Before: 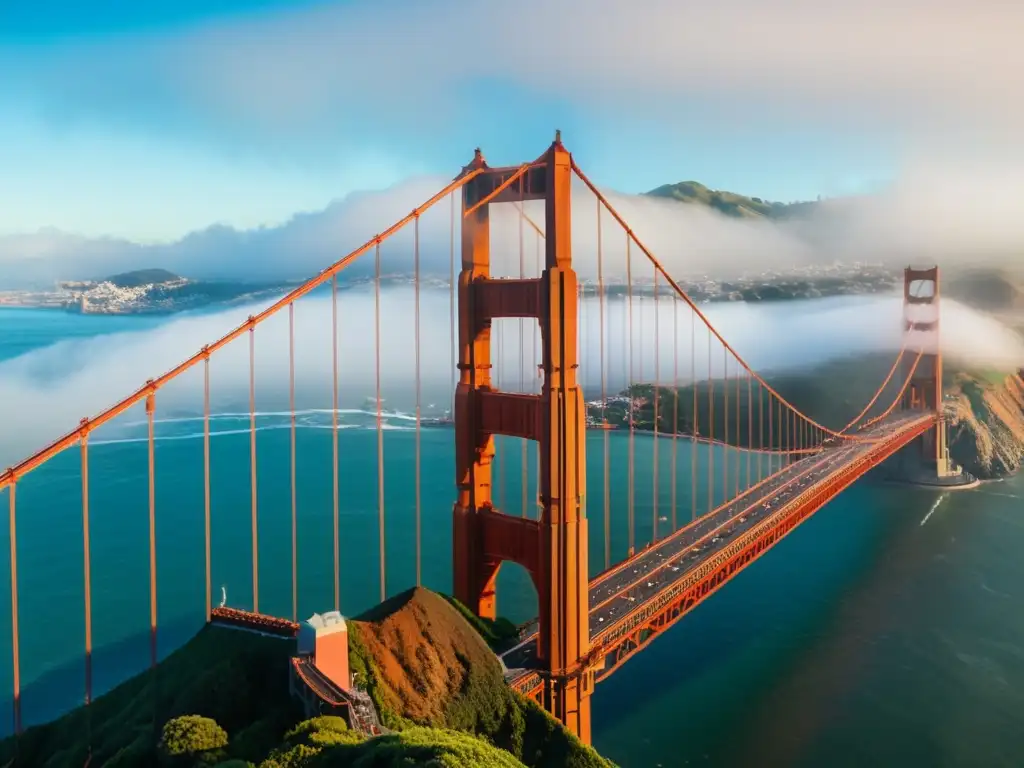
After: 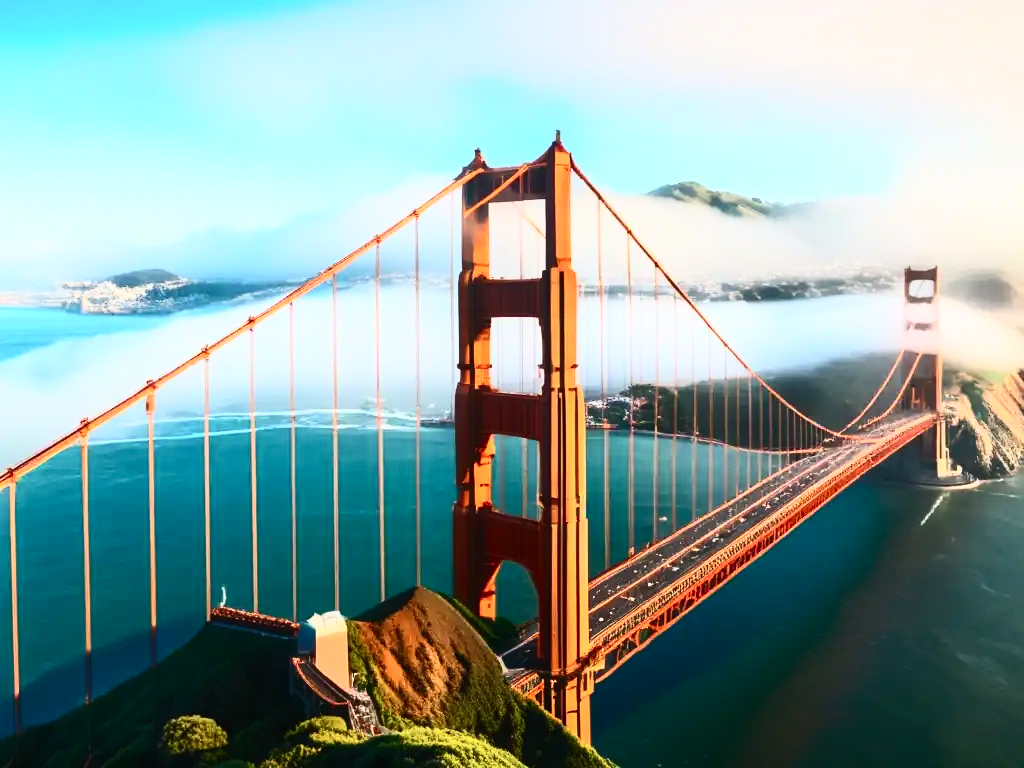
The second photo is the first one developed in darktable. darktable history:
contrast brightness saturation: contrast 0.615, brightness 0.336, saturation 0.147
